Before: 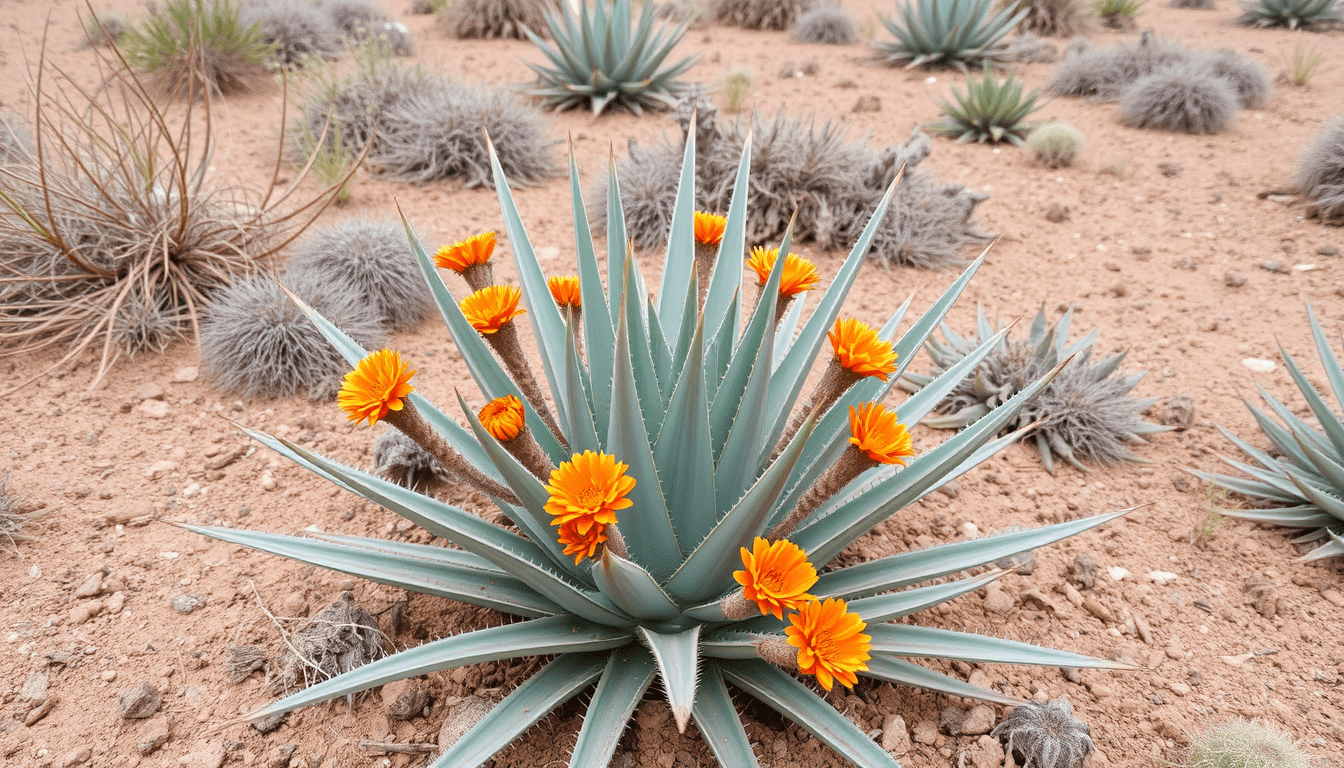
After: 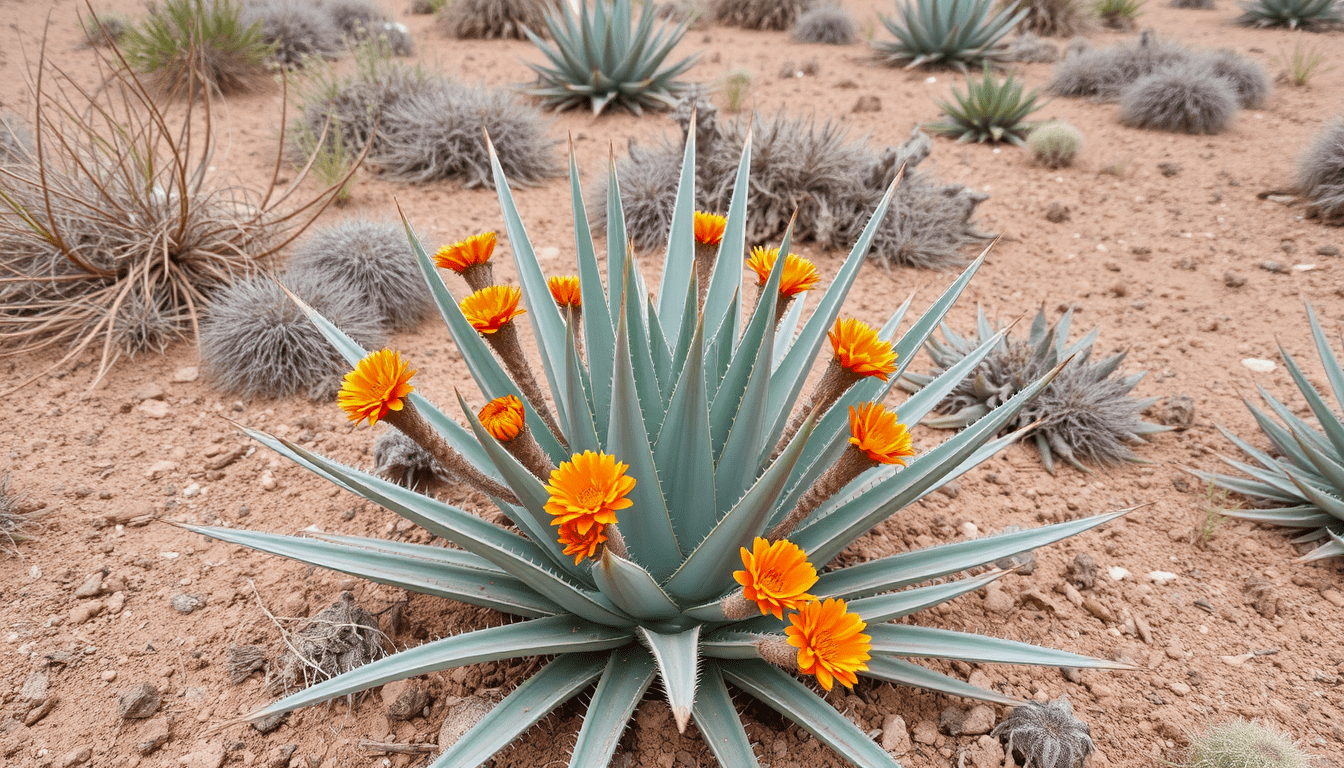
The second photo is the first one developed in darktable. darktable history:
shadows and highlights: shadows 43.39, white point adjustment -1.48, soften with gaussian
